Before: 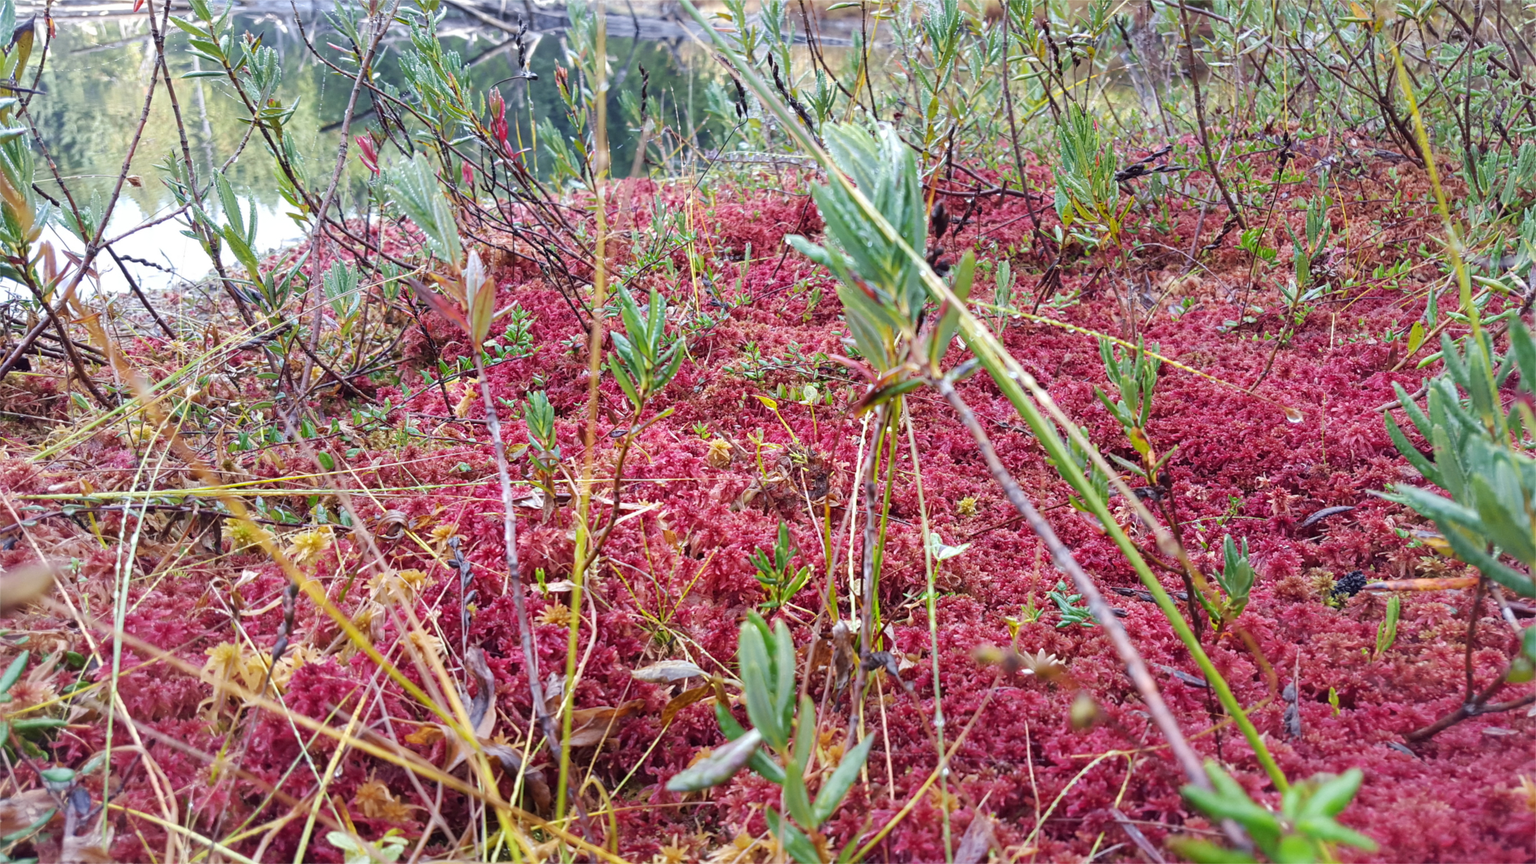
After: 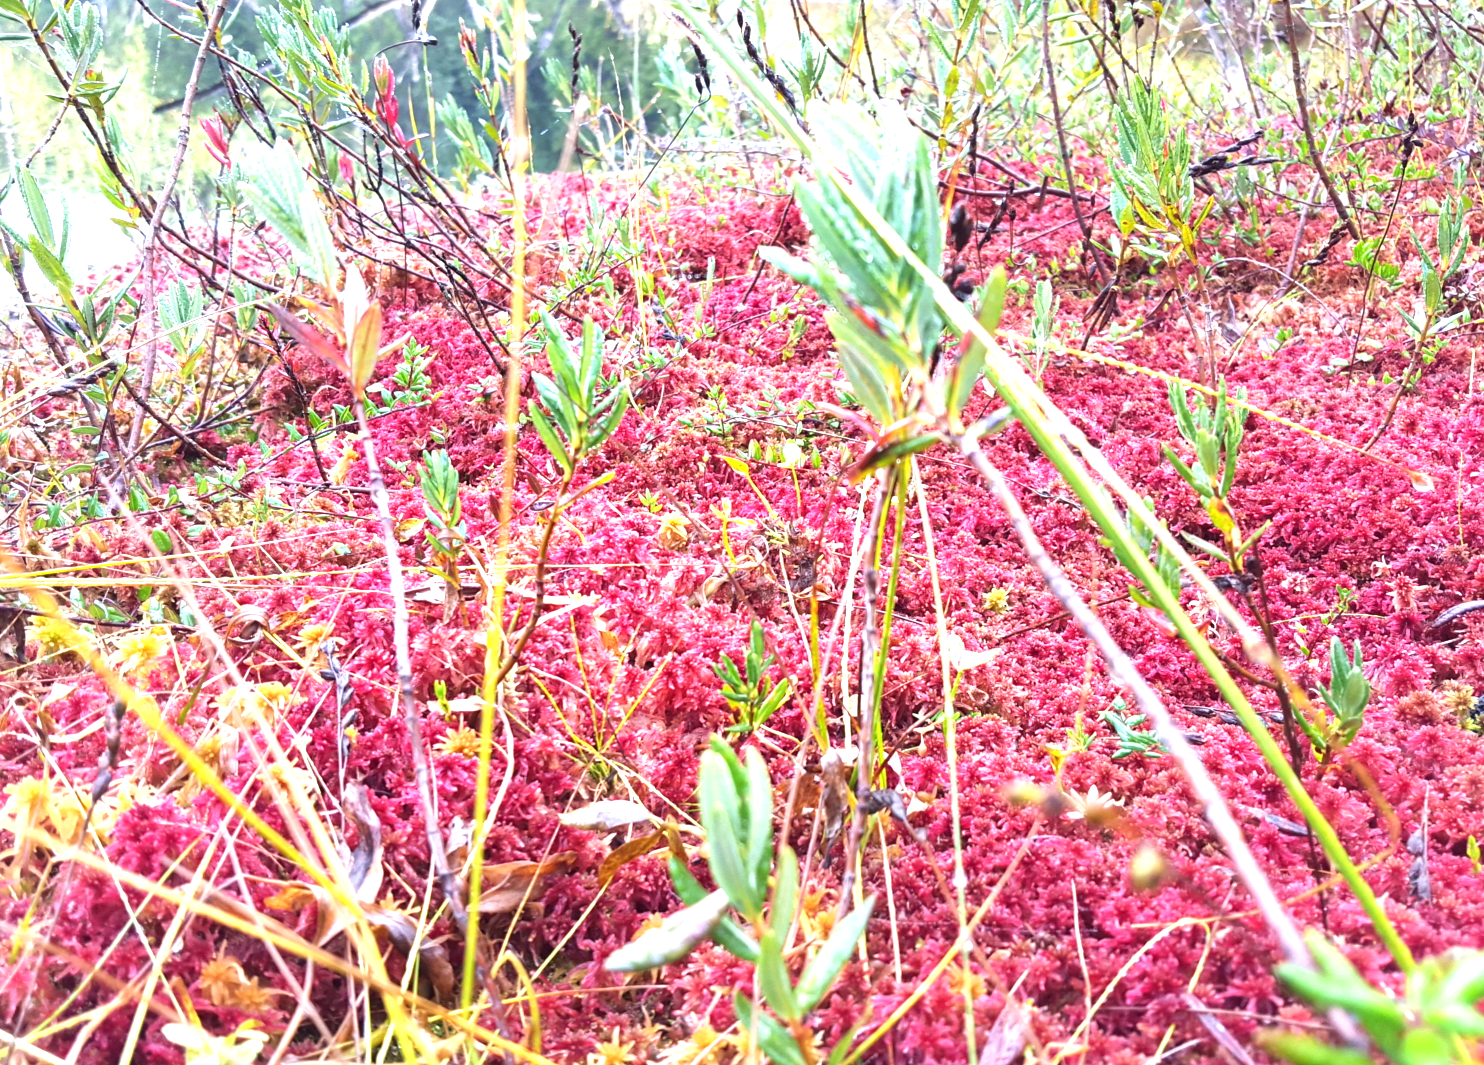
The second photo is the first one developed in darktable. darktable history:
crop and rotate: left 13.15%, top 5.251%, right 12.609%
exposure: black level correction 0, exposure 1.3 EV, compensate exposure bias true, compensate highlight preservation false
